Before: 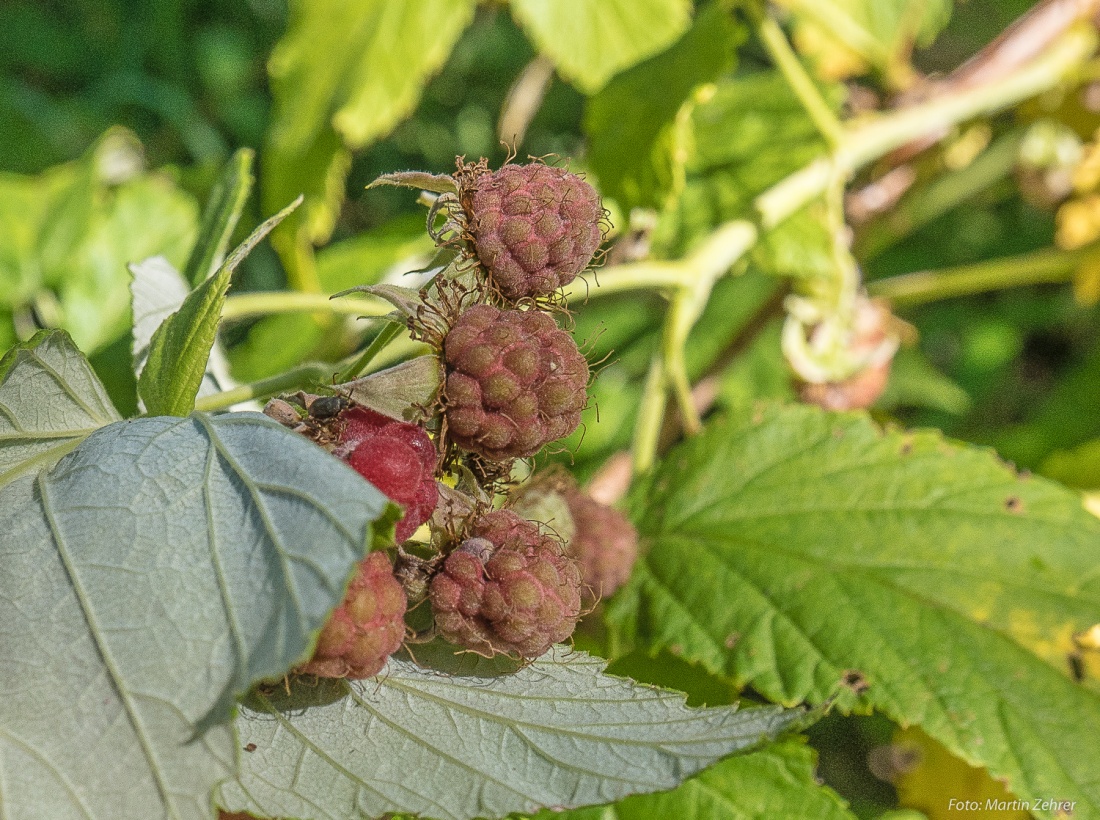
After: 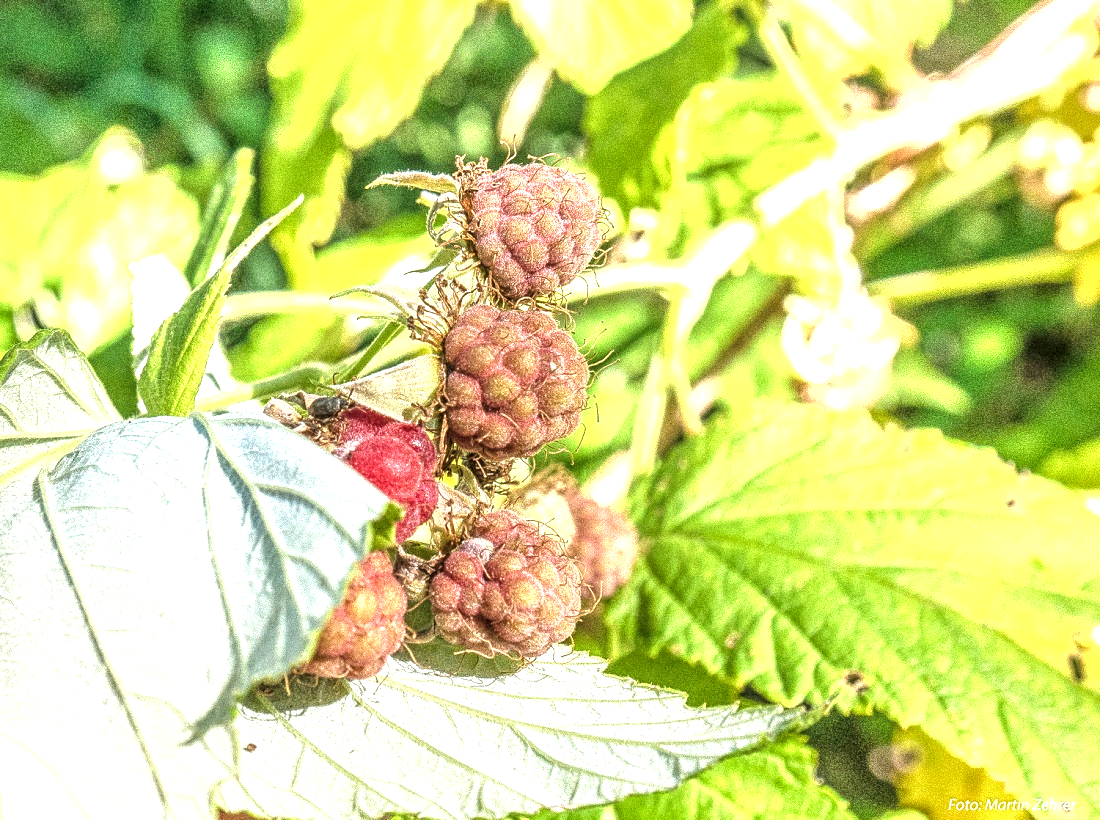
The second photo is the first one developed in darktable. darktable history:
local contrast: highlights 100%, shadows 99%, detail 200%, midtone range 0.2
exposure: black level correction 0, exposure 1.741 EV, compensate exposure bias true, compensate highlight preservation false
